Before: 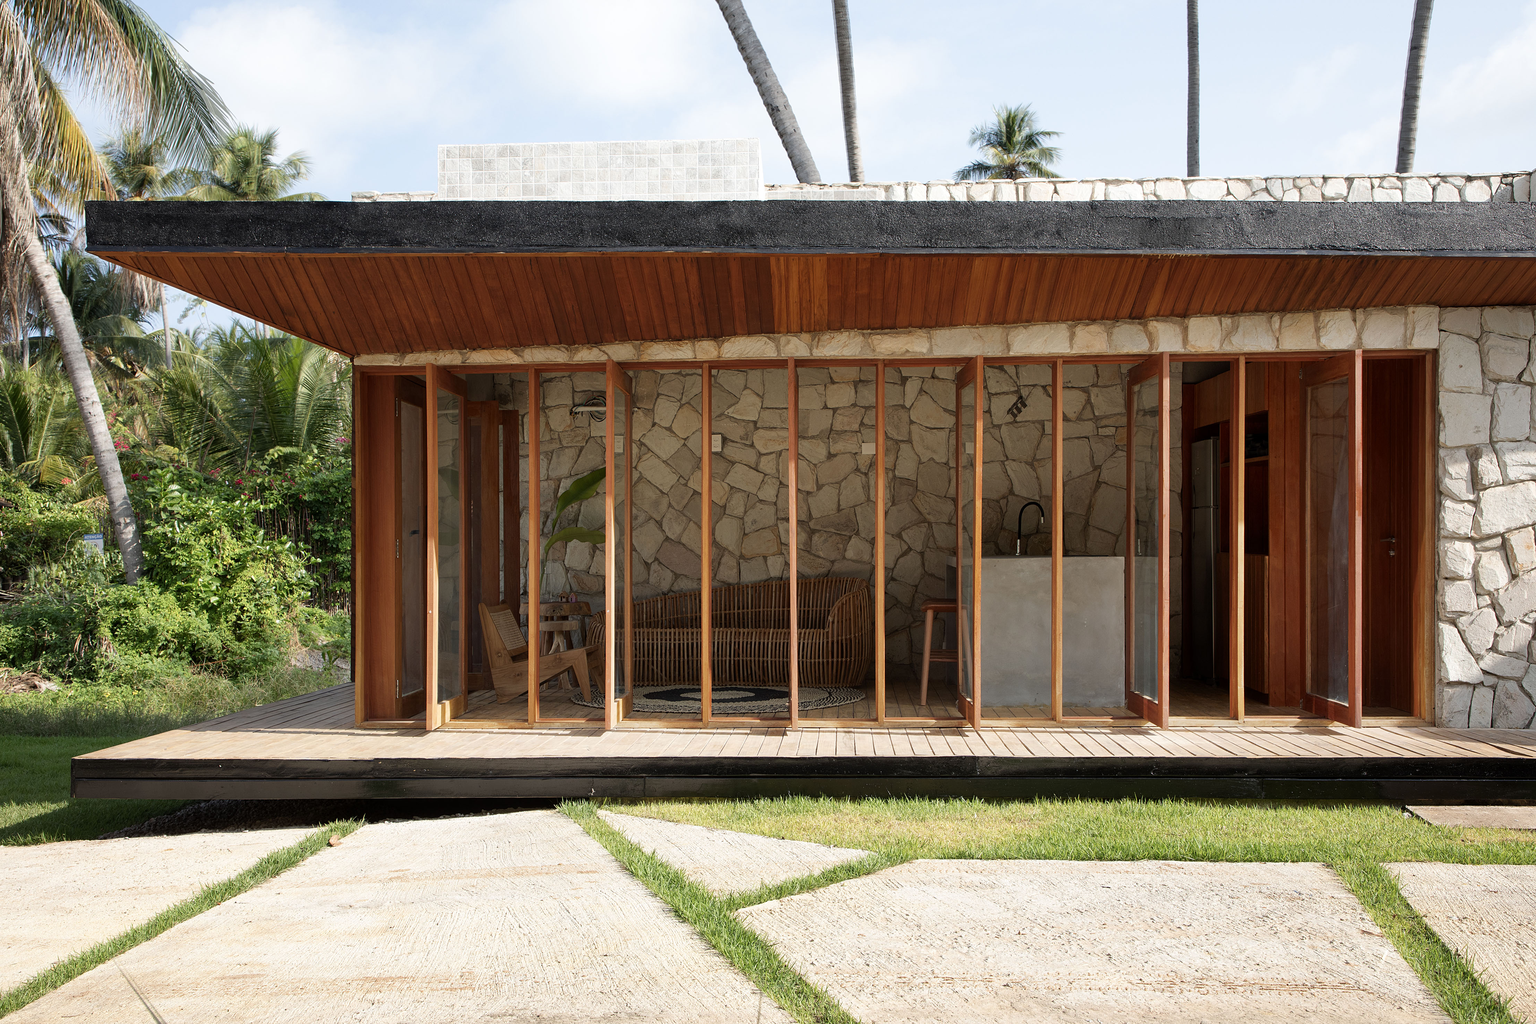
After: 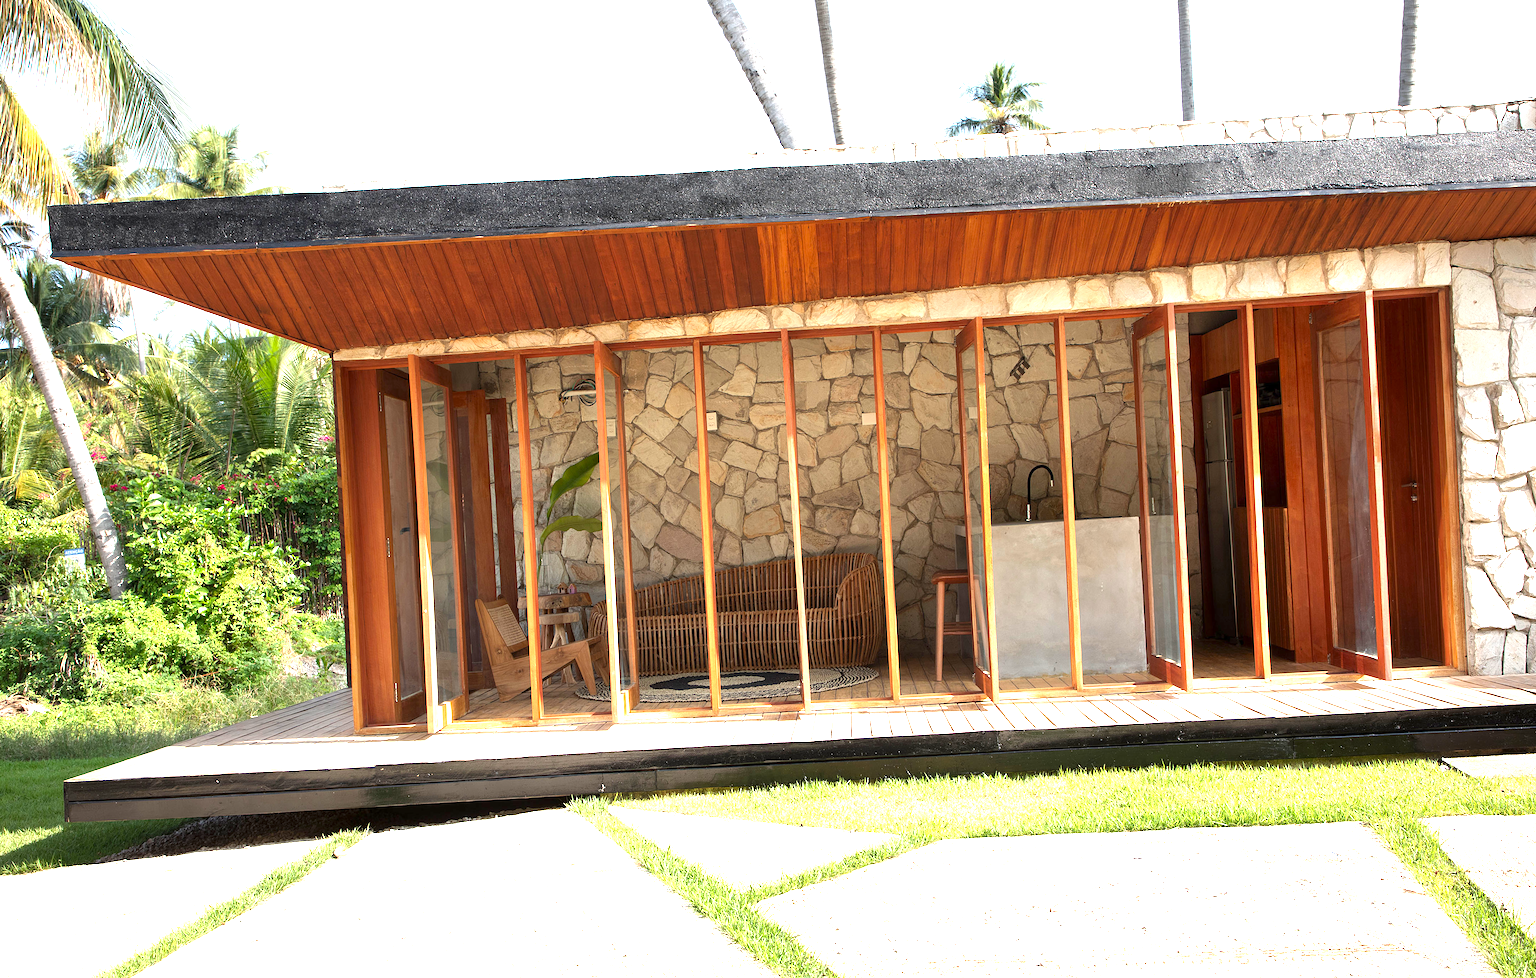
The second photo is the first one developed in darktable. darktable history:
exposure: exposure -0.116 EV, compensate exposure bias true, compensate highlight preservation false
rotate and perspective: rotation -3°, crop left 0.031, crop right 0.968, crop top 0.07, crop bottom 0.93
